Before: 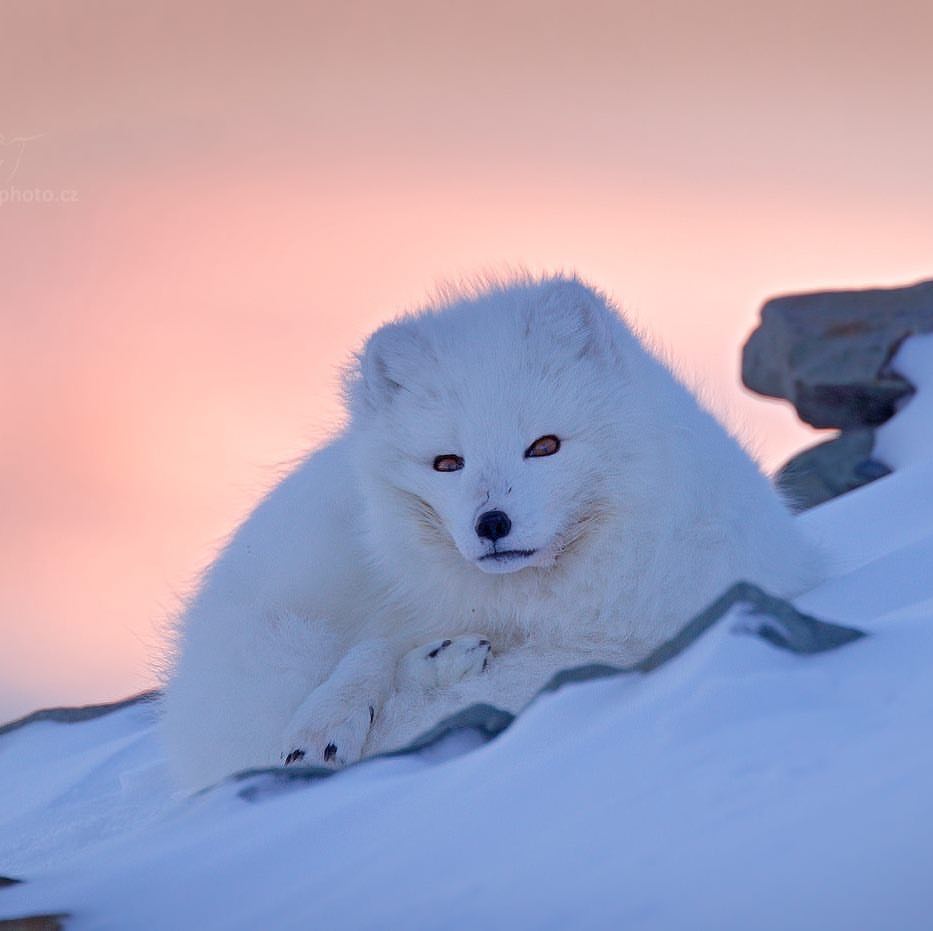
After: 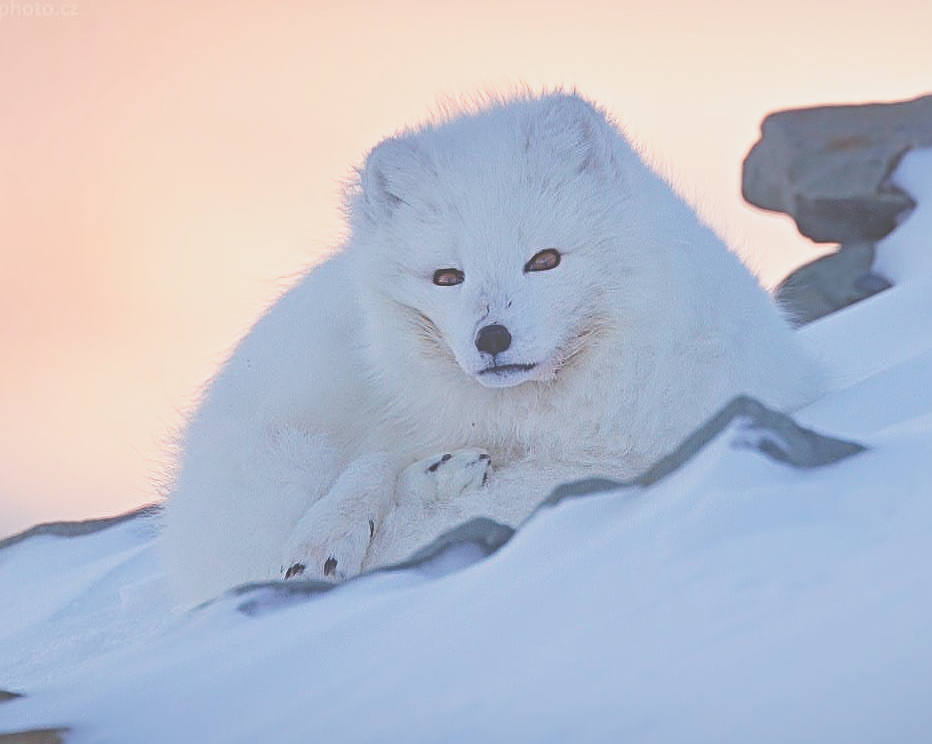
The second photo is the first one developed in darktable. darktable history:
sharpen: radius 3.119
base curve: curves: ch0 [(0, 0) (0.088, 0.125) (0.176, 0.251) (0.354, 0.501) (0.613, 0.749) (1, 0.877)], preserve colors none
crop and rotate: top 19.998%
exposure: black level correction -0.062, exposure -0.05 EV, compensate highlight preservation false
white balance: red 1.029, blue 0.92
